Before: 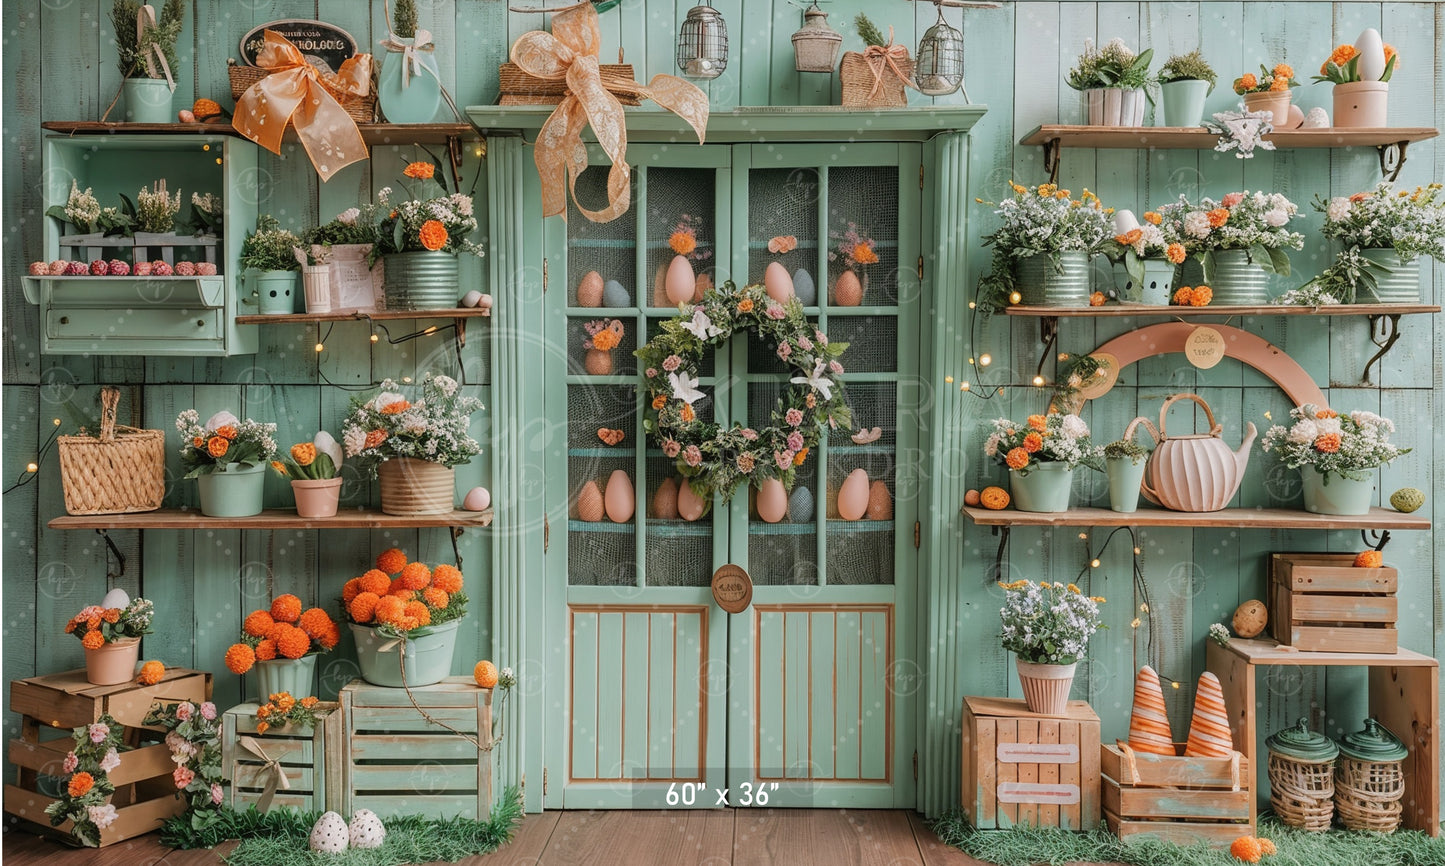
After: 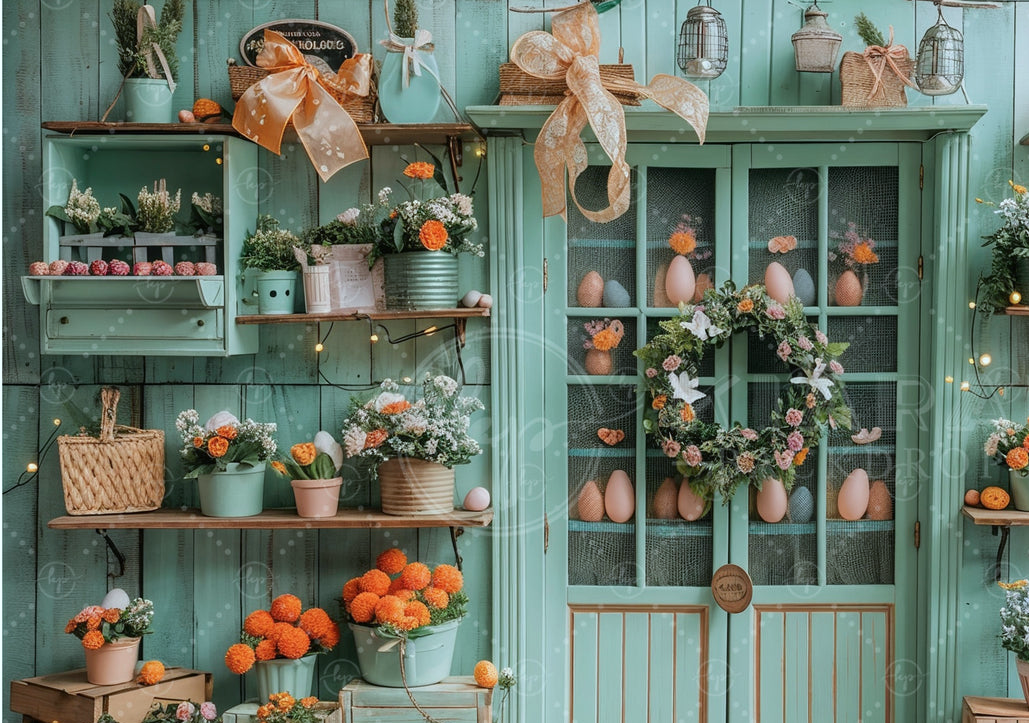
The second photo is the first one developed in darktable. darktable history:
shadows and highlights: shadows -28.8, highlights 30.51
color calibration: gray › normalize channels true, illuminant Planckian (black body), adaptation linear Bradford (ICC v4), x 0.365, y 0.367, temperature 4411.6 K, gamut compression 0.004
crop: right 28.728%, bottom 16.413%
